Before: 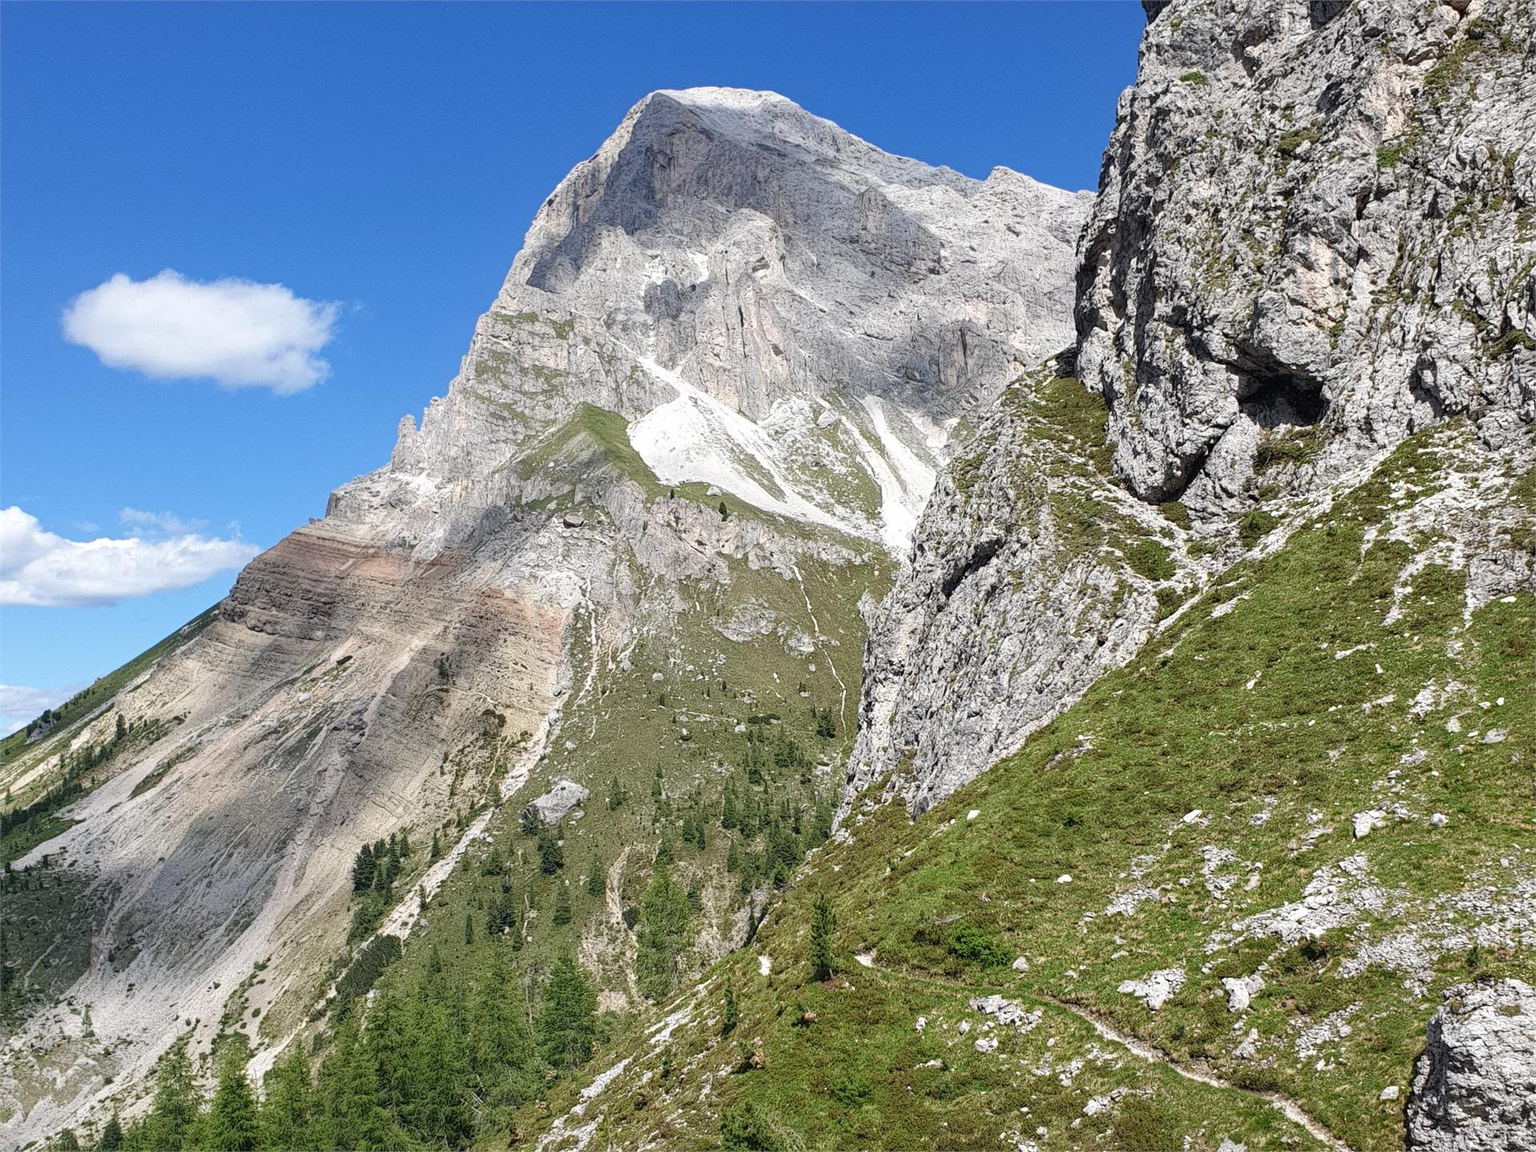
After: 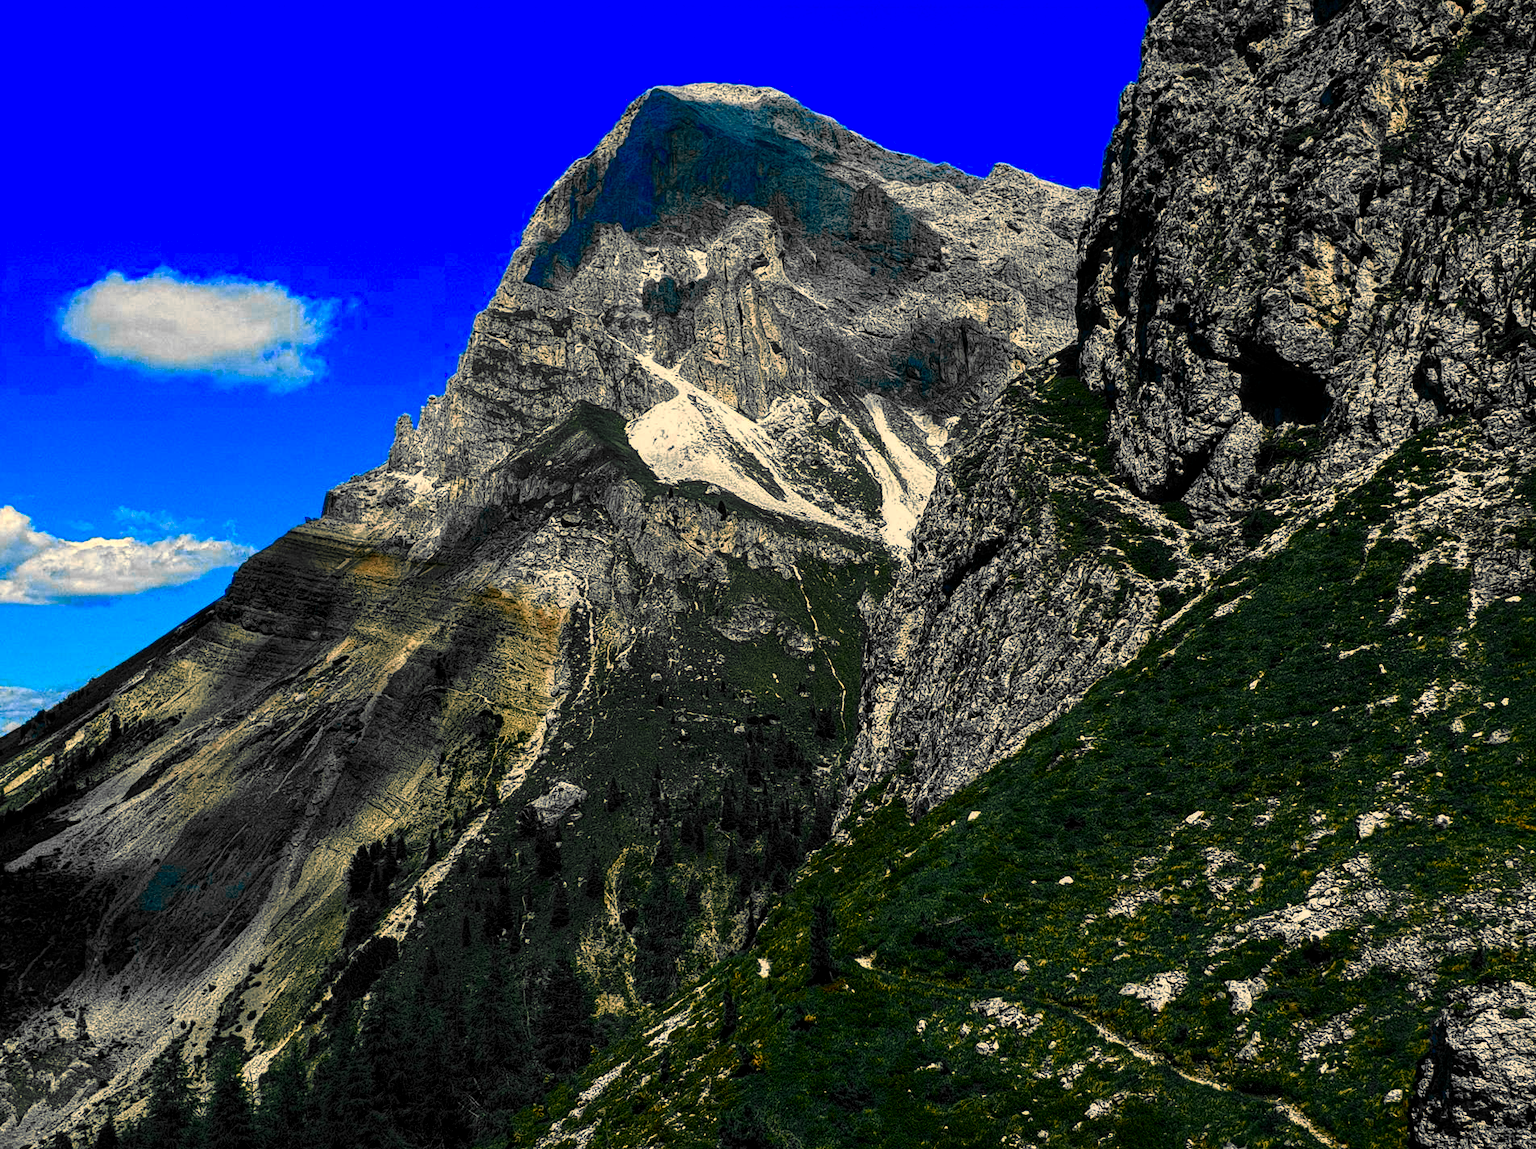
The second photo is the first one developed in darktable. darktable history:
white balance: red 0.983, blue 1.036
color zones: curves: ch0 [(0, 0.363) (0.128, 0.373) (0.25, 0.5) (0.402, 0.407) (0.521, 0.525) (0.63, 0.559) (0.729, 0.662) (0.867, 0.471)]; ch1 [(0, 0.515) (0.136, 0.618) (0.25, 0.5) (0.378, 0) (0.516, 0) (0.622, 0.593) (0.737, 0.819) (0.87, 0.593)]; ch2 [(0, 0.529) (0.128, 0.471) (0.282, 0.451) (0.386, 0.662) (0.516, 0.525) (0.633, 0.554) (0.75, 0.62) (0.875, 0.441)]
crop: left 0.434%, top 0.485%, right 0.244%, bottom 0.386%
contrast brightness saturation: brightness -1, saturation 1
local contrast: on, module defaults
color correction: highlights a* 5.62, highlights b* 33.57, shadows a* -25.86, shadows b* 4.02
rgb curve: mode RGB, independent channels
